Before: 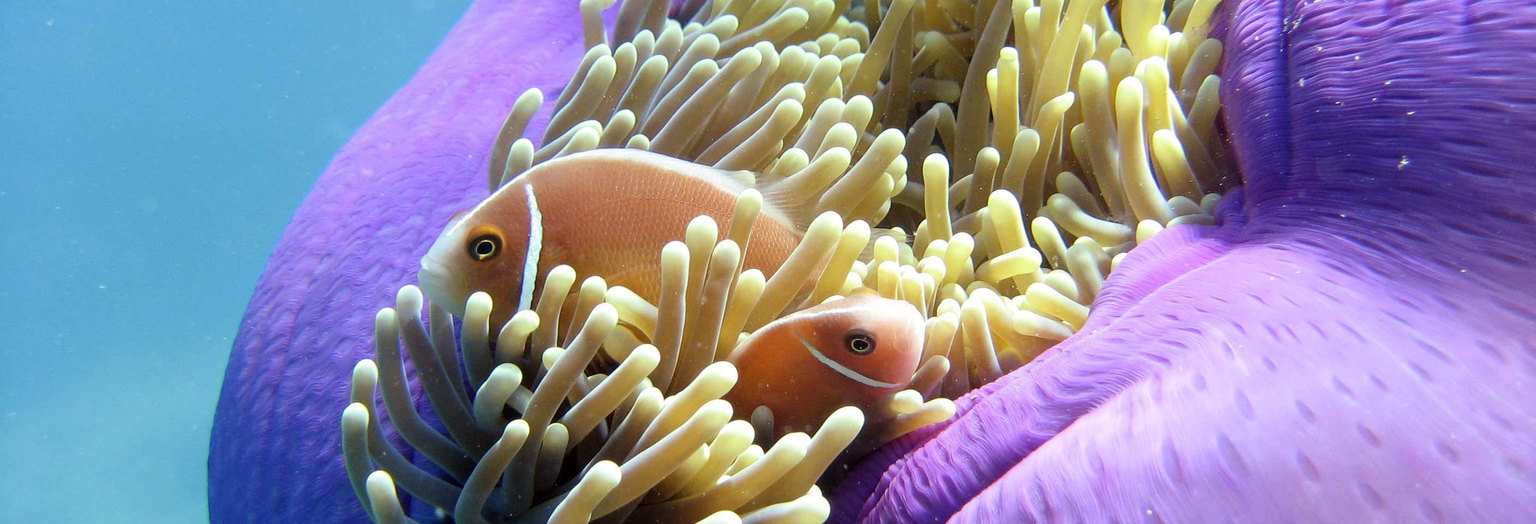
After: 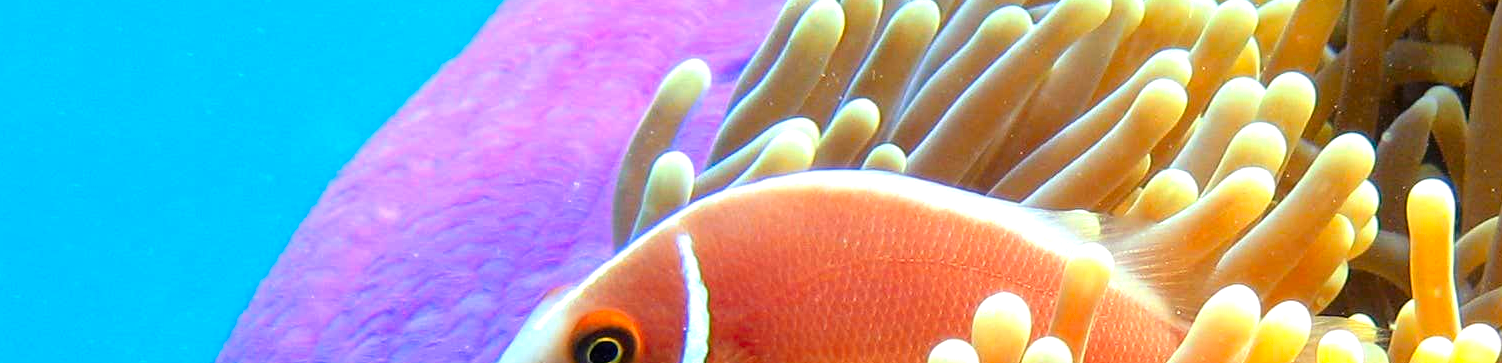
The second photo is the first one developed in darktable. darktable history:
color correction: highlights b* -0.053, saturation 1.77
tone equalizer: -8 EV -0.418 EV, -7 EV -0.401 EV, -6 EV -0.295 EV, -5 EV -0.229 EV, -3 EV 0.241 EV, -2 EV 0.32 EV, -1 EV 0.391 EV, +0 EV 0.433 EV, mask exposure compensation -0.492 EV
color zones: curves: ch1 [(0, 0.469) (0.072, 0.457) (0.243, 0.494) (0.429, 0.5) (0.571, 0.5) (0.714, 0.5) (0.857, 0.5) (1, 0.469)]; ch2 [(0, 0.499) (0.143, 0.467) (0.242, 0.436) (0.429, 0.493) (0.571, 0.5) (0.714, 0.5) (0.857, 0.5) (1, 0.499)]
crop: left 10.153%, top 10.633%, right 36.481%, bottom 51.482%
